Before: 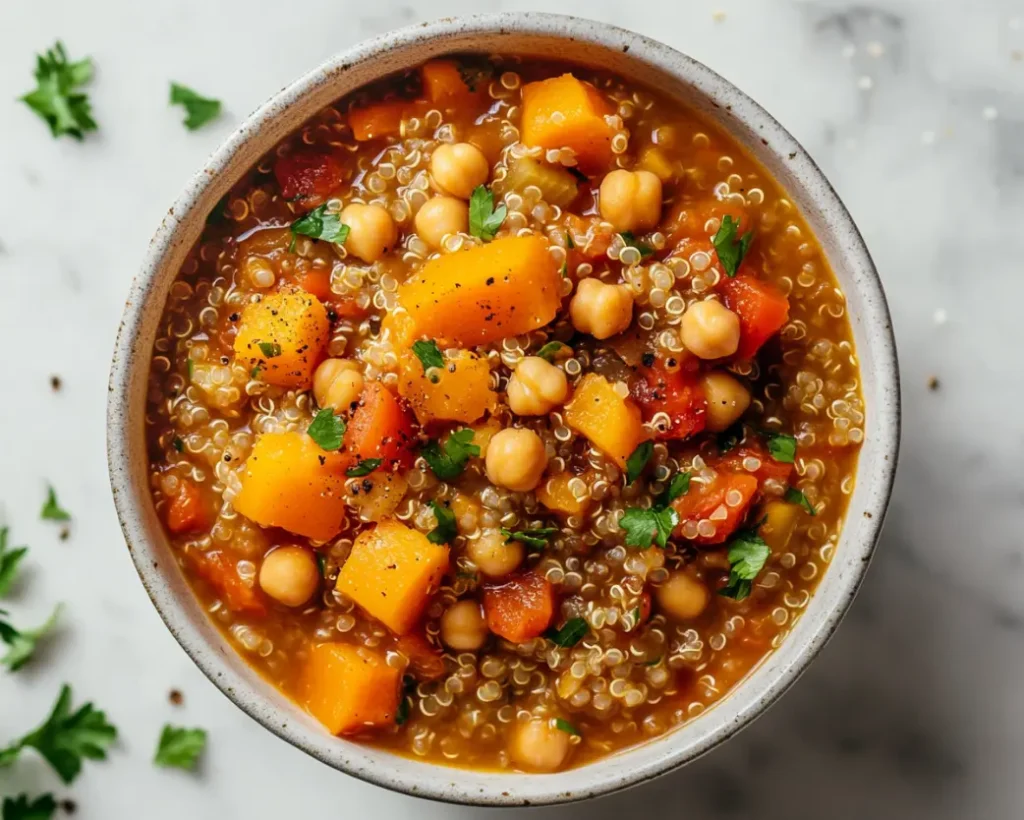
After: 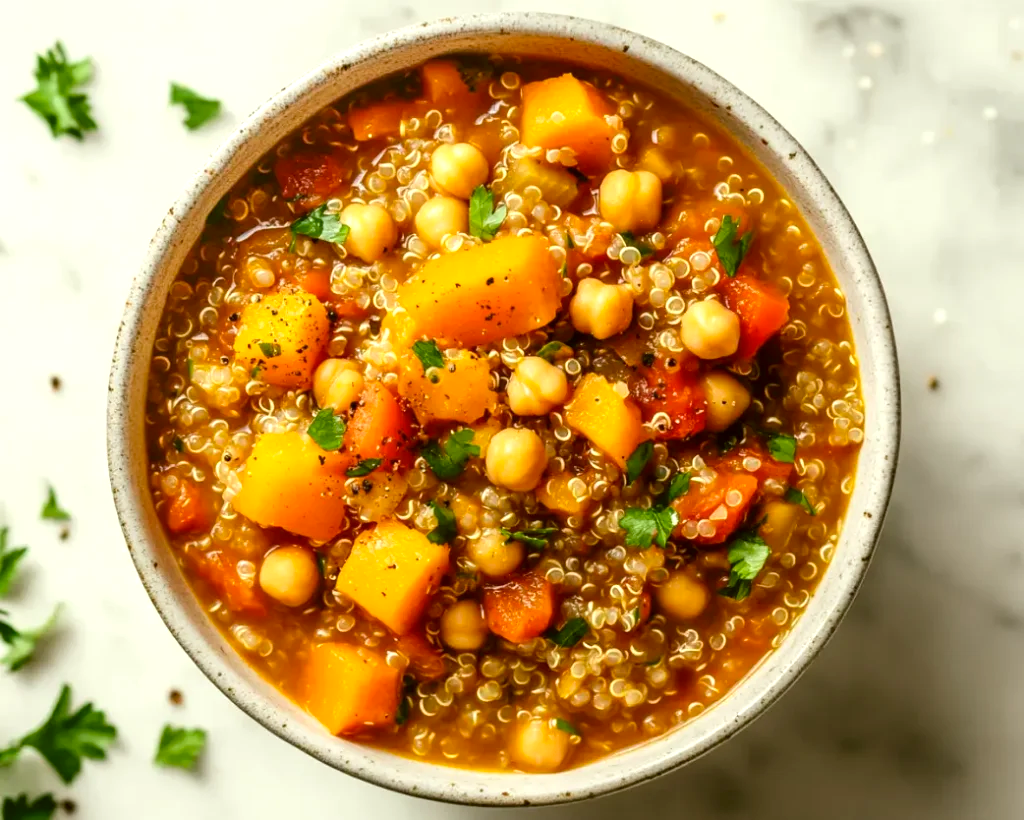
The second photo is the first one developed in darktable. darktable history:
exposure: exposure 0.507 EV, compensate highlight preservation false
color correction: highlights a* -1.43, highlights b* 10.12, shadows a* 0.395, shadows b* 19.35
